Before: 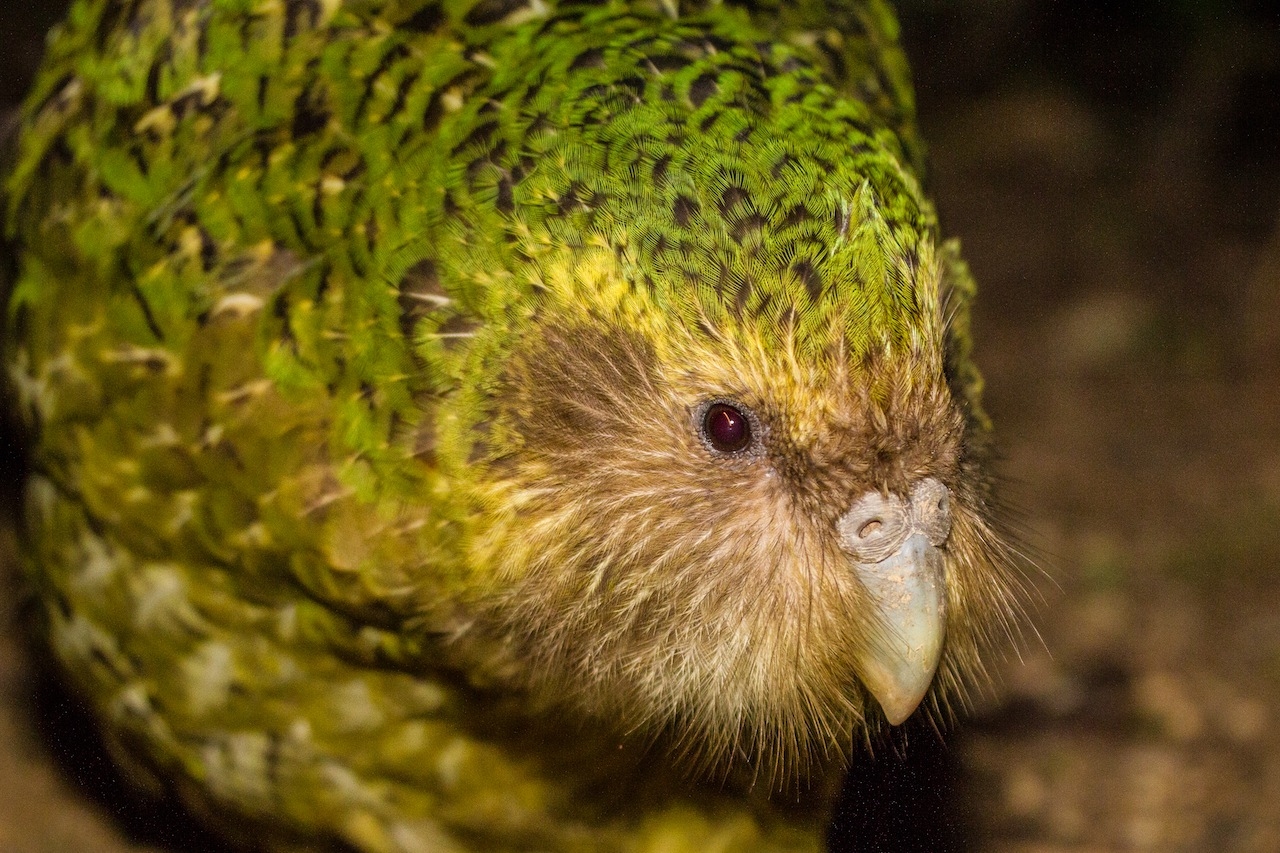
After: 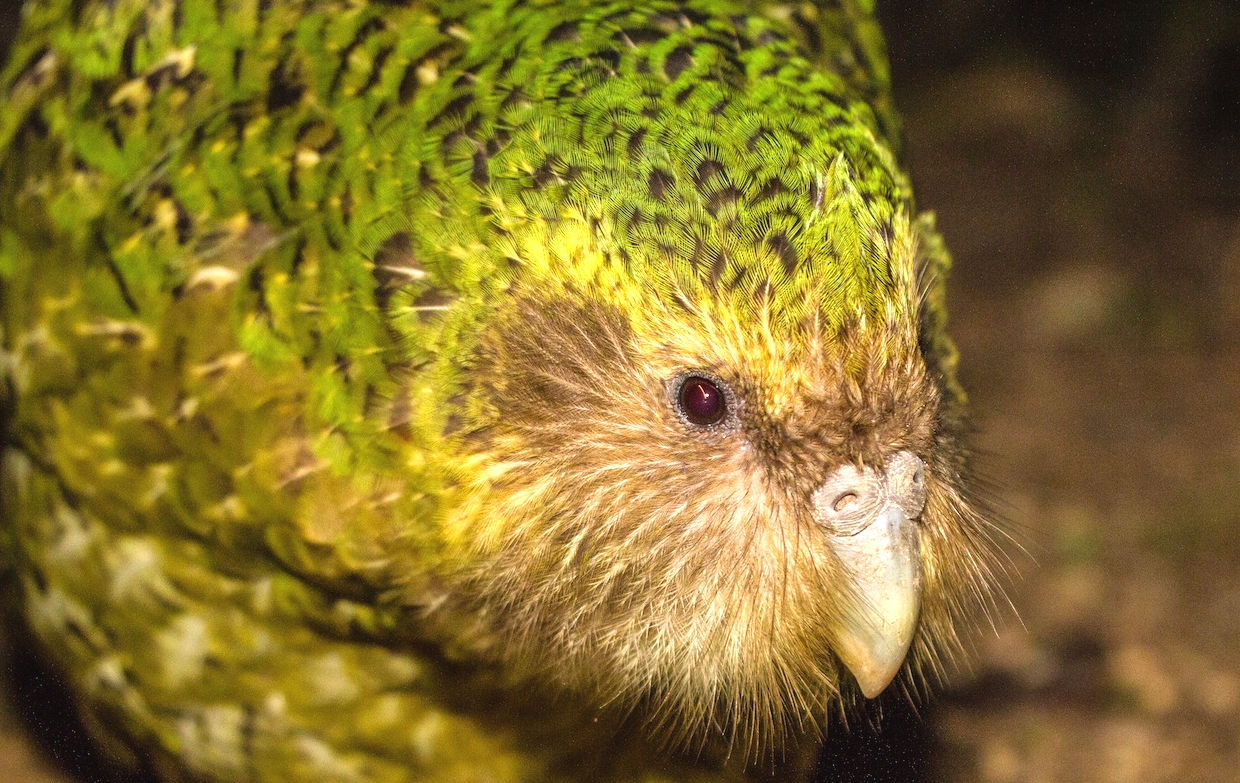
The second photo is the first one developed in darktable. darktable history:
crop: left 1.964%, top 3.251%, right 1.122%, bottom 4.933%
exposure: black level correction -0.002, exposure 0.708 EV, compensate exposure bias true, compensate highlight preservation false
